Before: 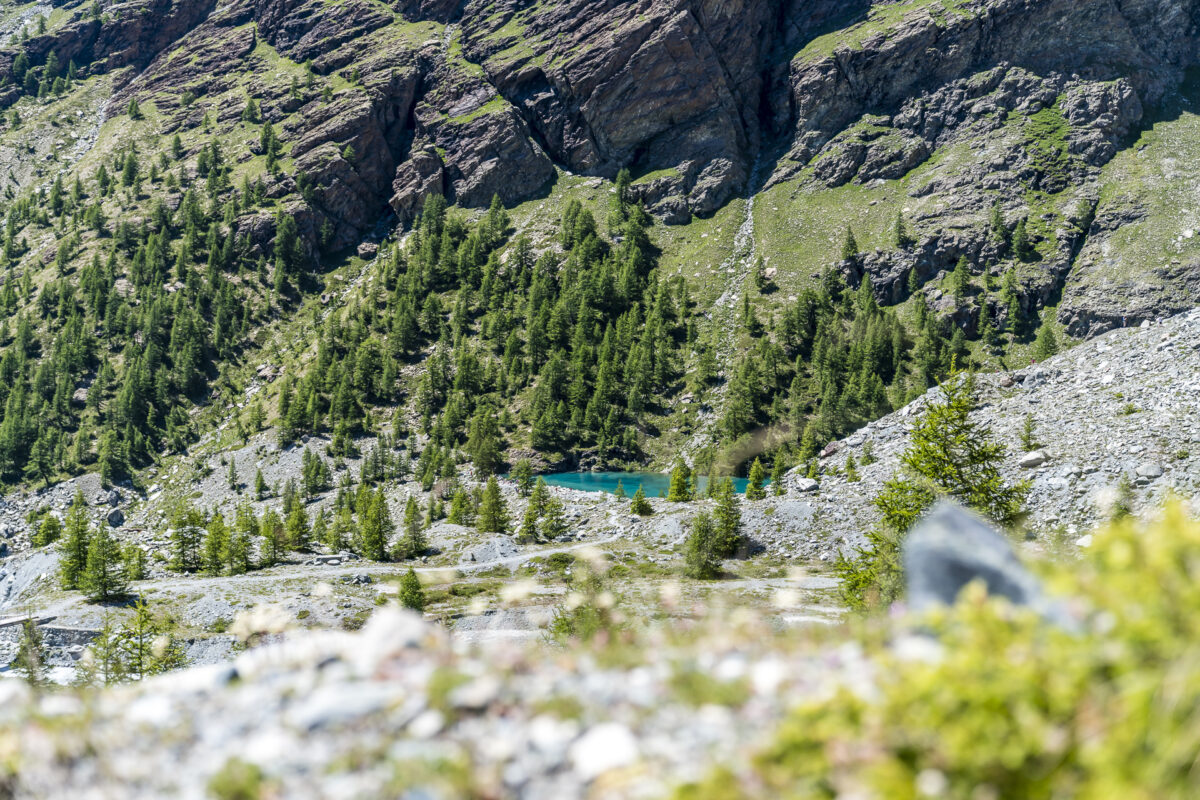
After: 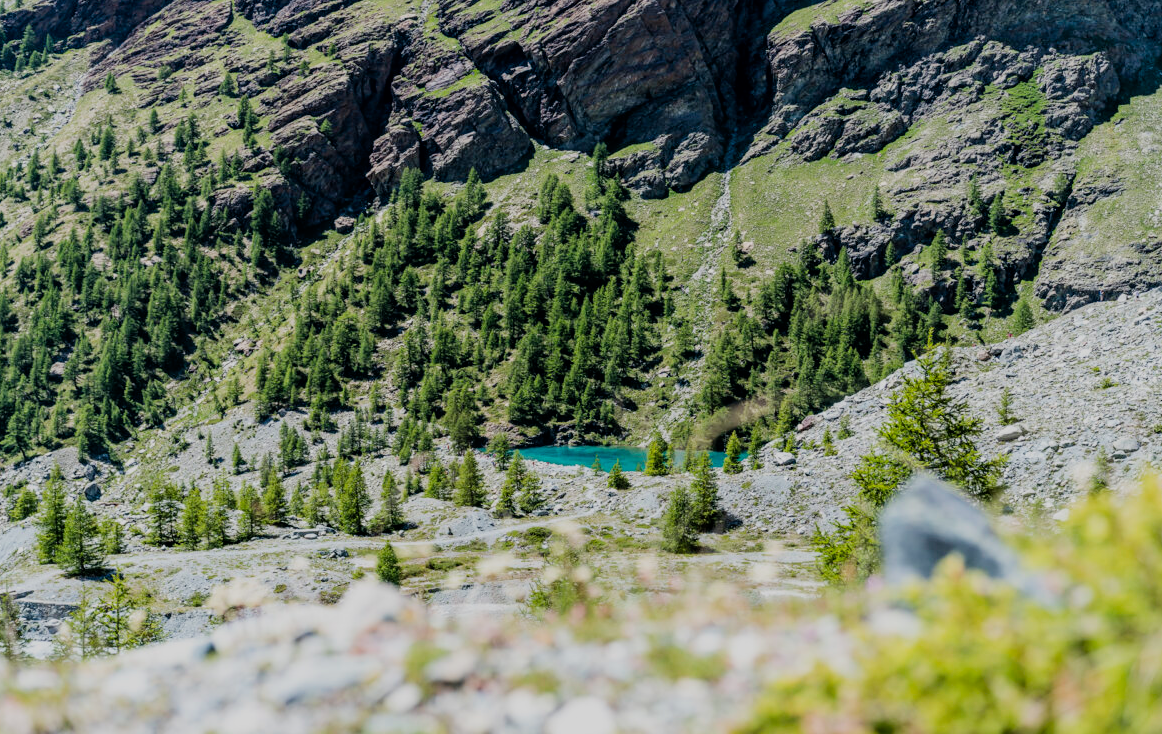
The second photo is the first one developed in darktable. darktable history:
crop: left 1.964%, top 3.251%, right 1.122%, bottom 4.933%
filmic rgb: black relative exposure -7.65 EV, white relative exposure 4.56 EV, hardness 3.61
